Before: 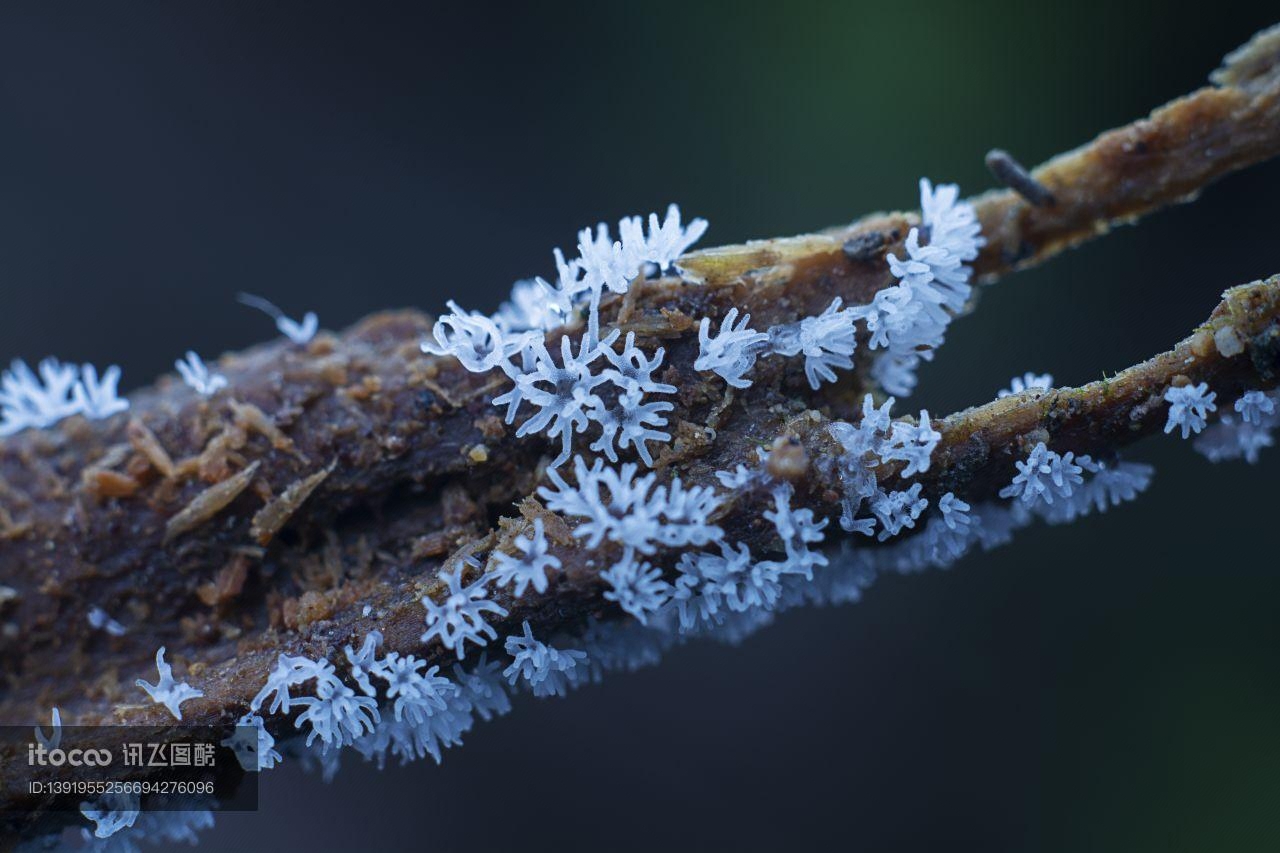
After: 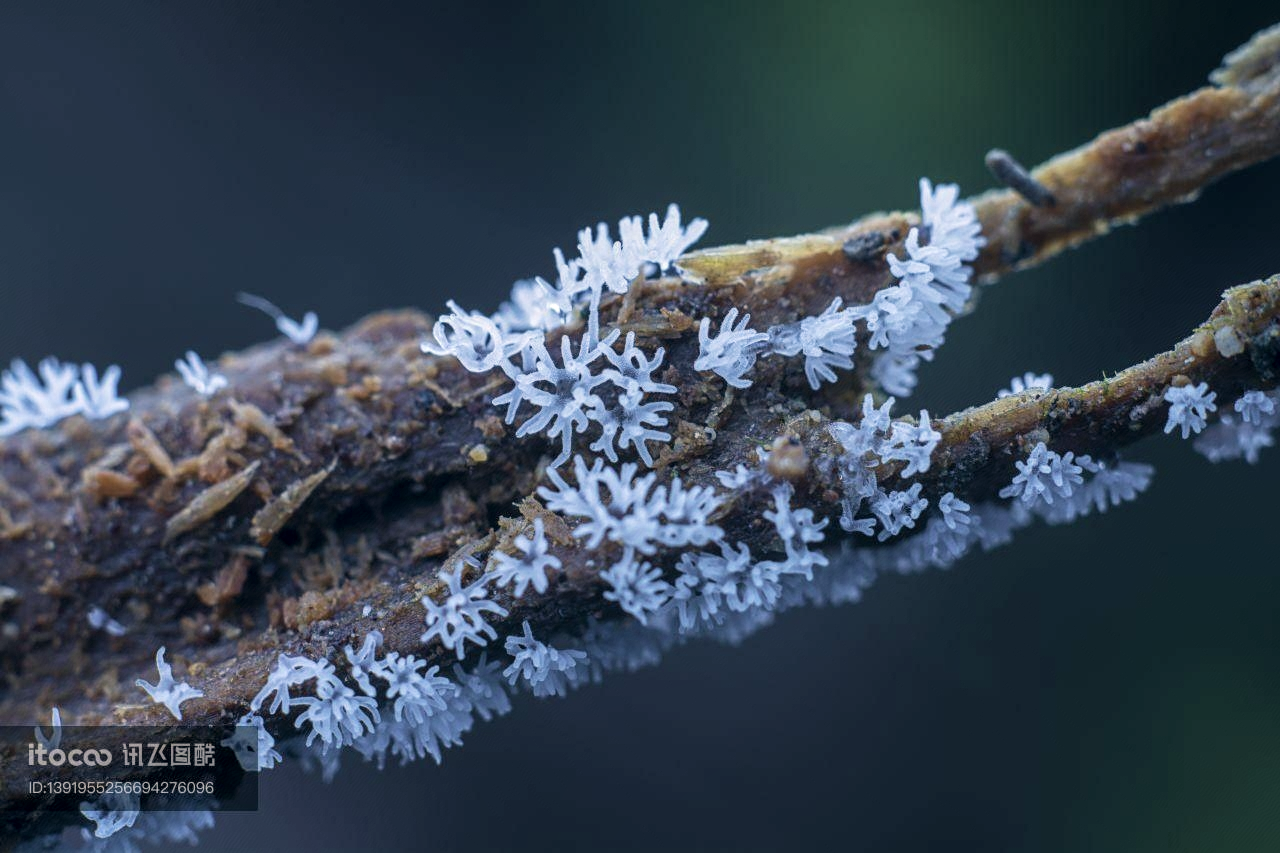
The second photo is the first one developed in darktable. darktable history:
velvia: on, module defaults
local contrast: on, module defaults
tone curve: color space Lab, independent channels
contrast brightness saturation: contrast 0.047, brightness 0.069, saturation 0.008
color correction: highlights a* 2.93, highlights b* 5.02, shadows a* -2.69, shadows b* -4.97, saturation 0.782
